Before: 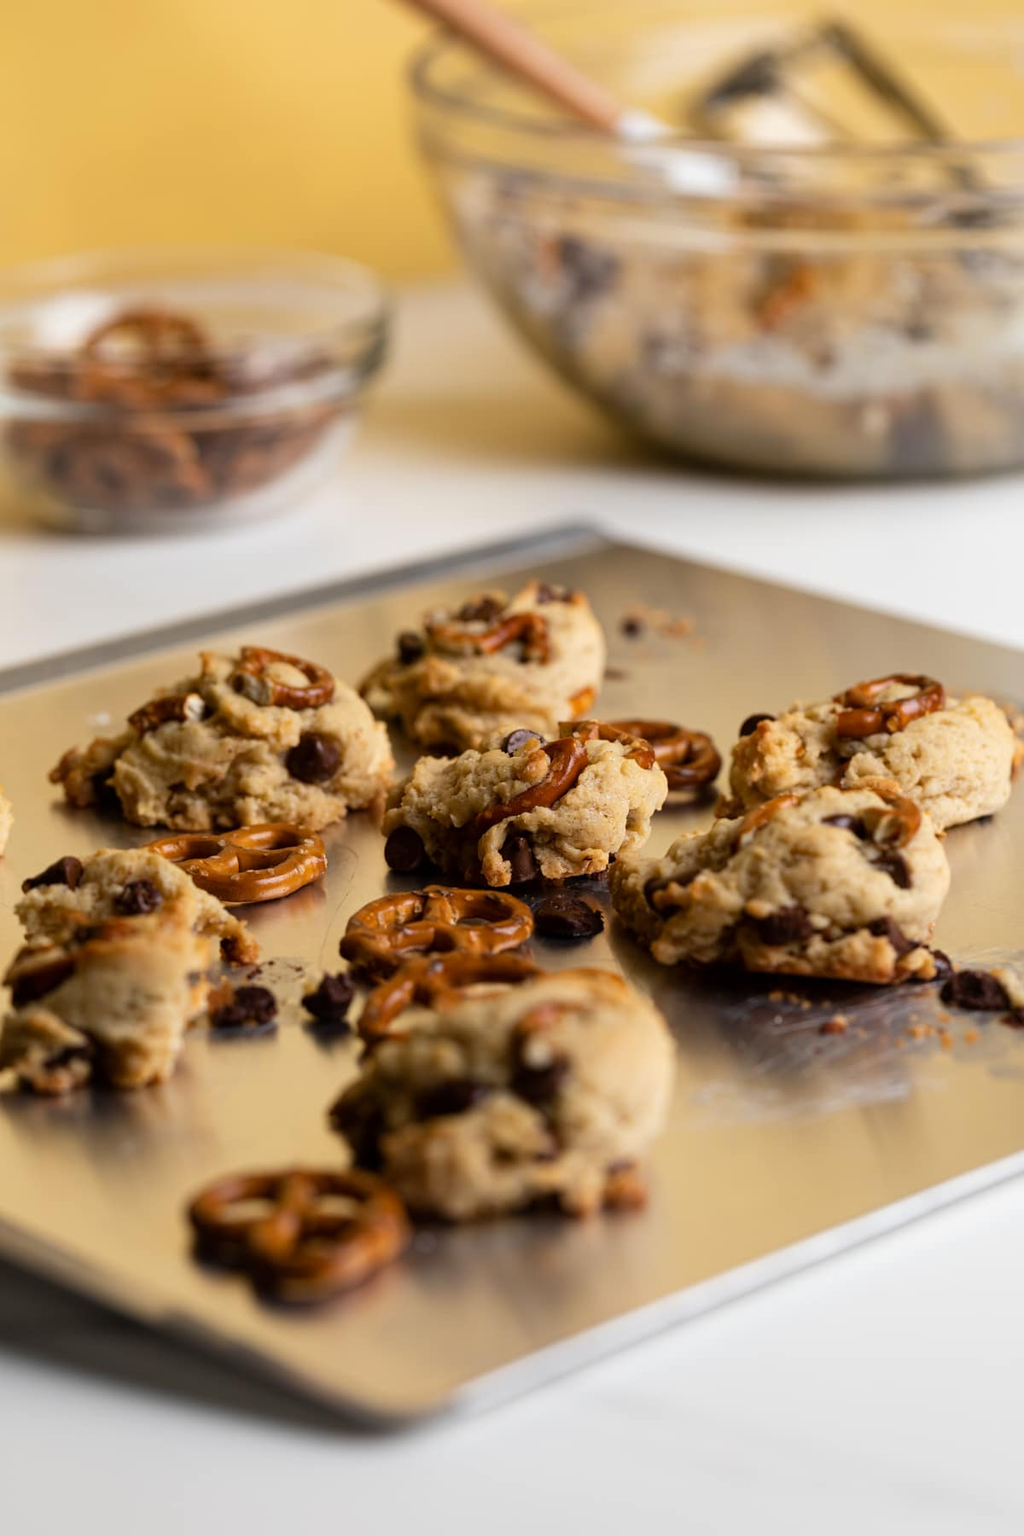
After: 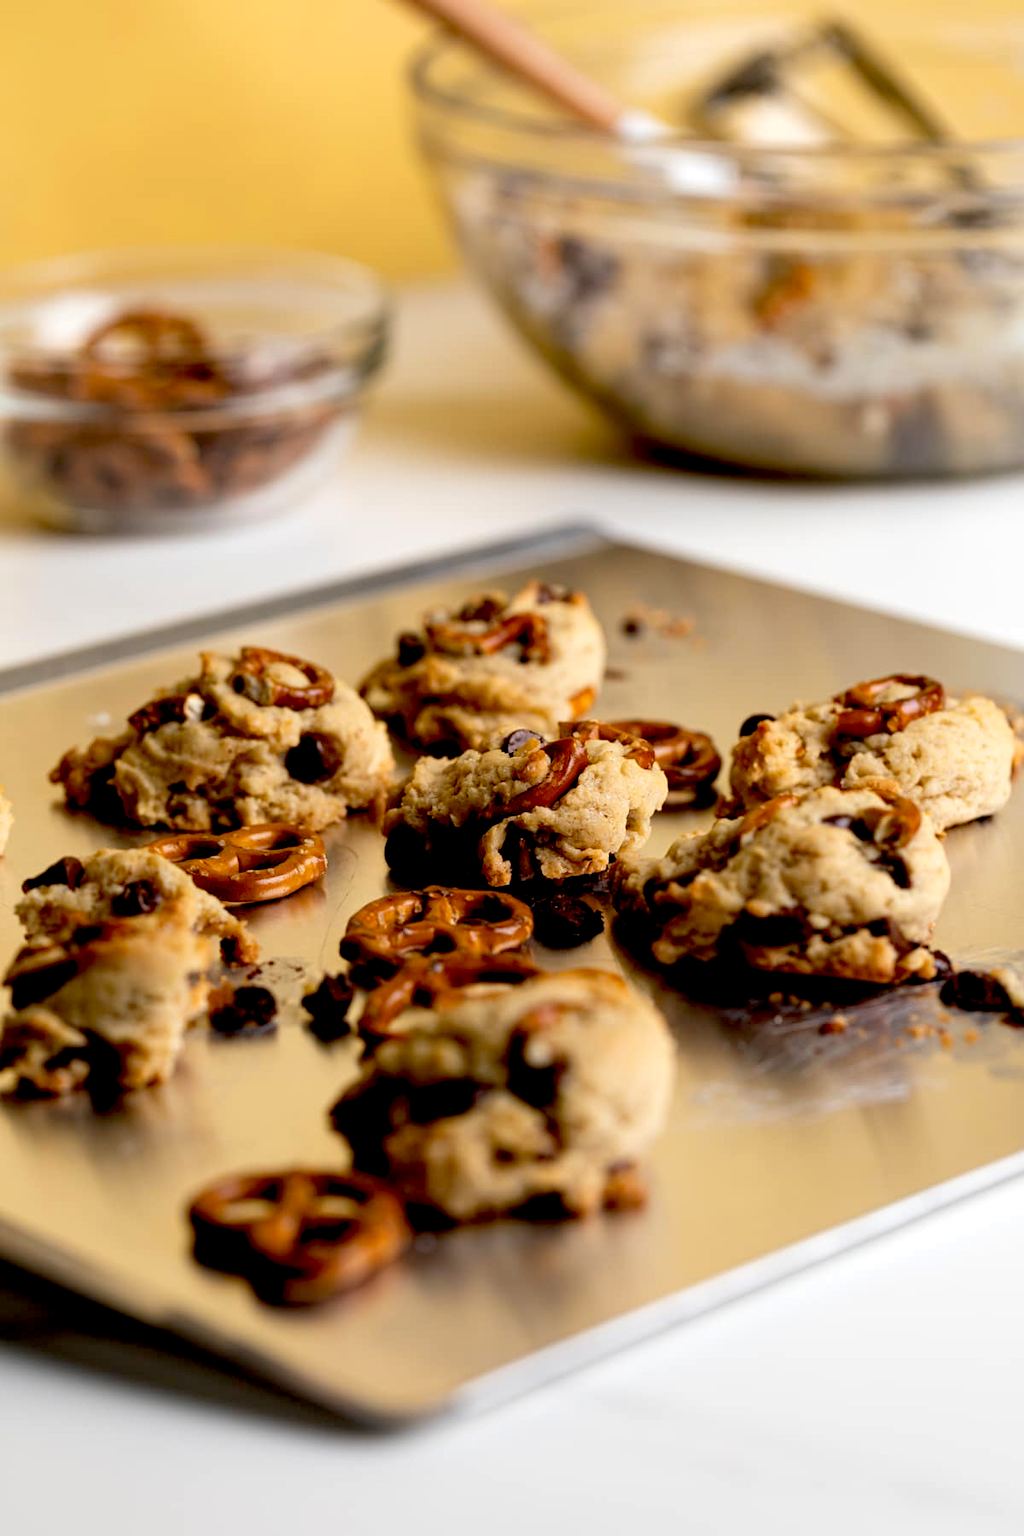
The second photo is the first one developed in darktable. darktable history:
exposure: black level correction 0.025, exposure 0.181 EV, compensate highlight preservation false
